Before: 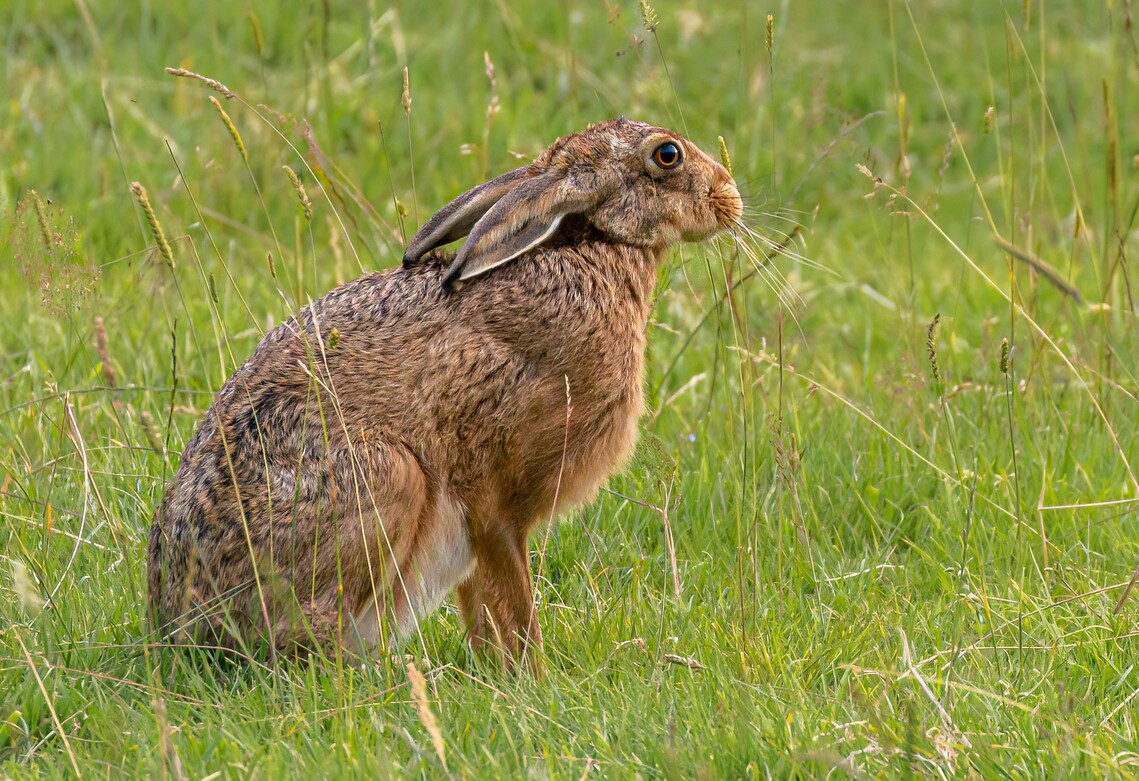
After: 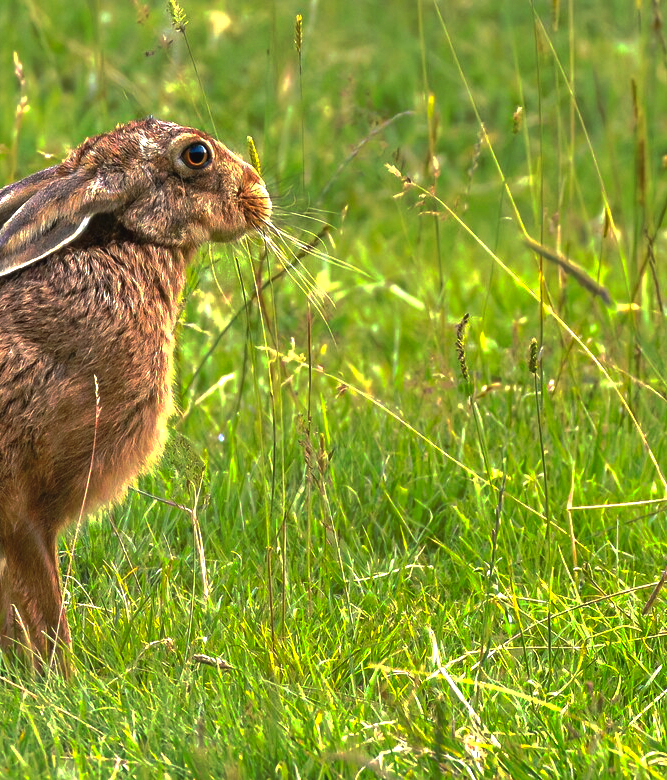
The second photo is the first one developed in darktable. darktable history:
crop: left 41.402%
exposure: black level correction 0, exposure 0.95 EV, compensate exposure bias true, compensate highlight preservation false
tone curve: curves: ch0 [(0, 0) (0.003, 0.029) (0.011, 0.034) (0.025, 0.044) (0.044, 0.057) (0.069, 0.07) (0.1, 0.084) (0.136, 0.104) (0.177, 0.127) (0.224, 0.156) (0.277, 0.192) (0.335, 0.236) (0.399, 0.284) (0.468, 0.339) (0.543, 0.393) (0.623, 0.454) (0.709, 0.541) (0.801, 0.65) (0.898, 0.766) (1, 1)], preserve colors none
shadows and highlights: shadows 5, soften with gaussian
